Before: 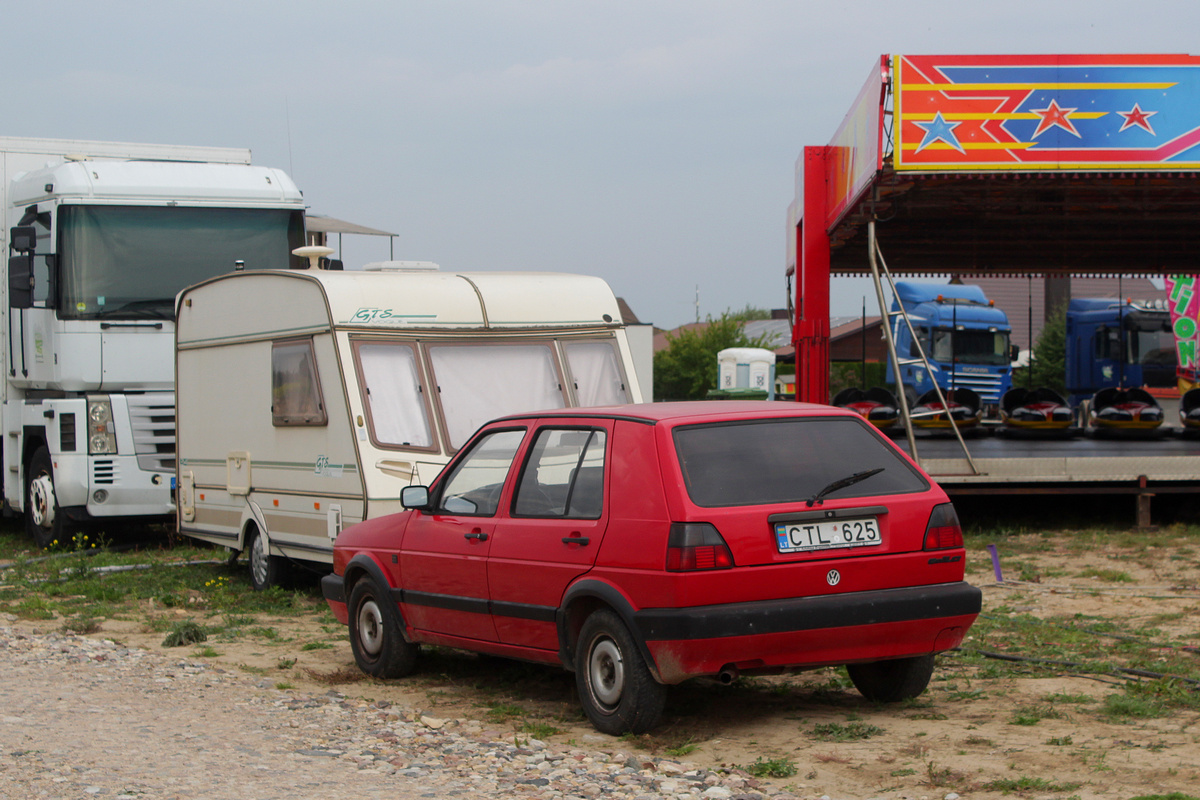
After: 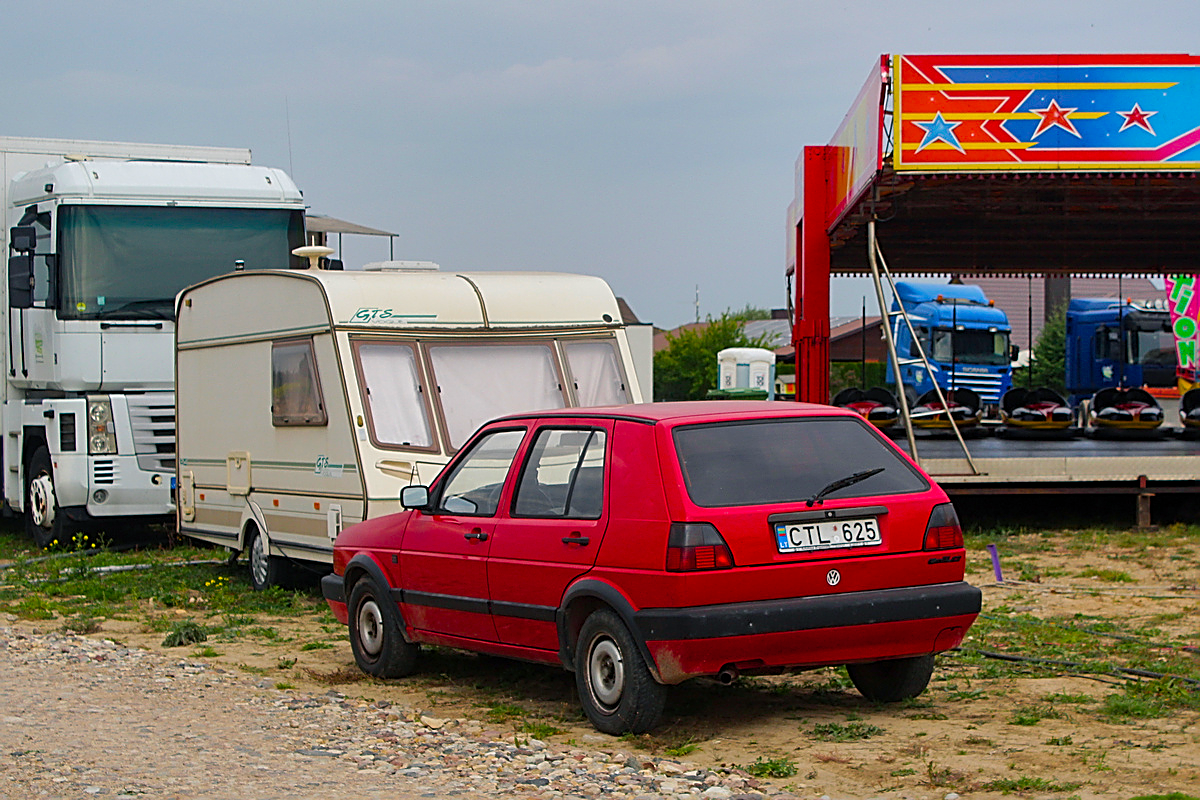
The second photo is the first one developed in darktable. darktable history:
sharpen: amount 0.994
shadows and highlights: low approximation 0.01, soften with gaussian
color balance rgb: shadows lift › chroma 3.262%, shadows lift › hue 241.16°, perceptual saturation grading › global saturation 50.428%
